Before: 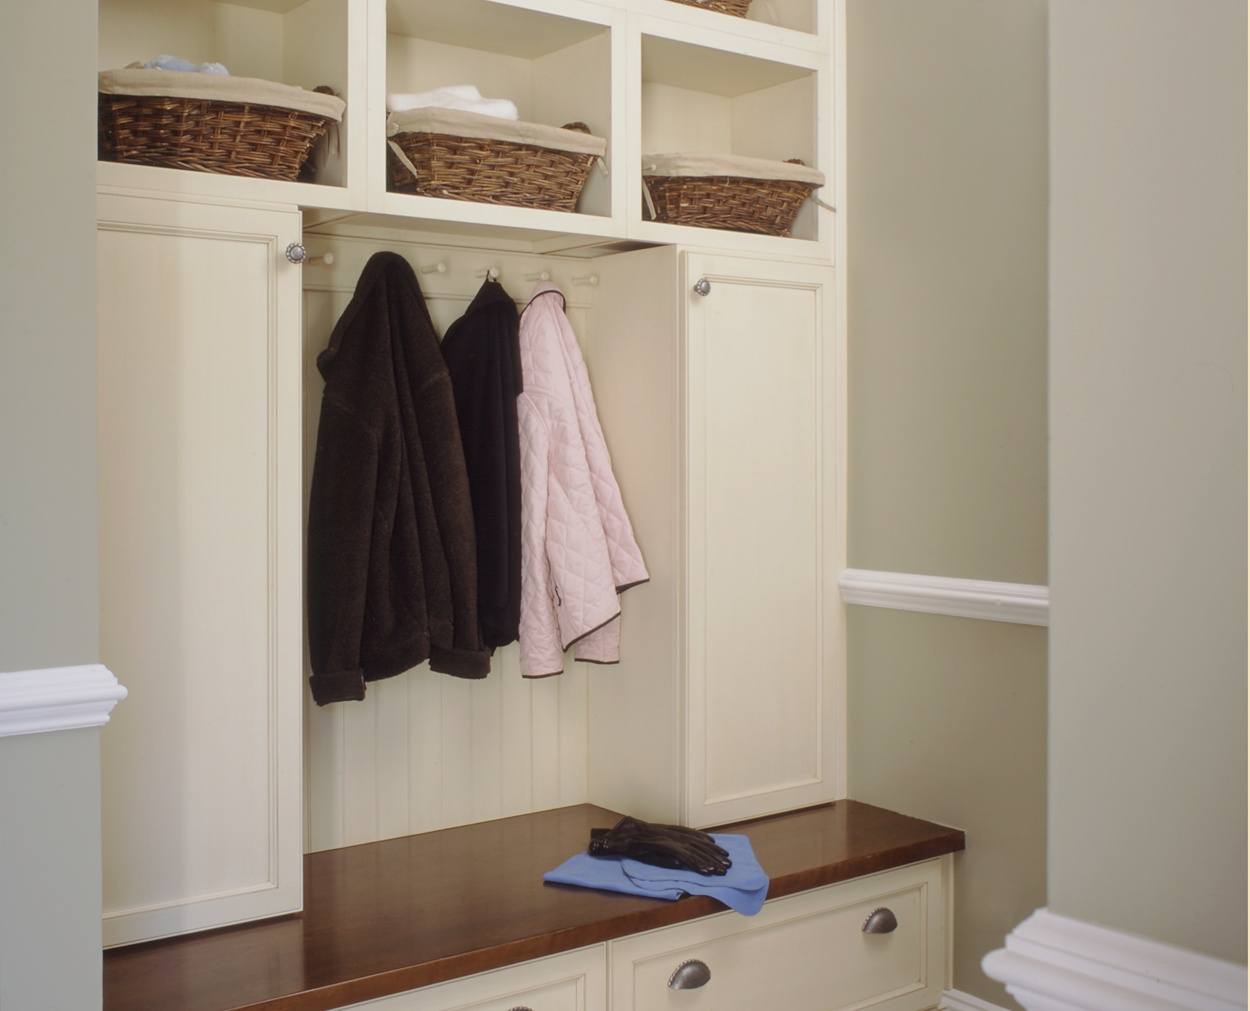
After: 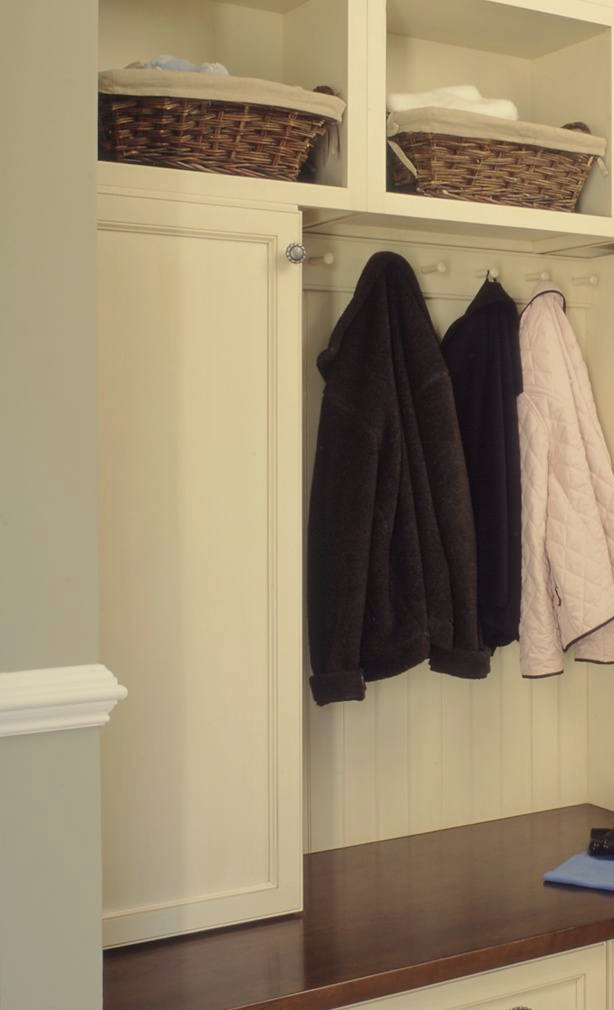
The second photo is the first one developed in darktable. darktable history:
crop and rotate: left 0%, top 0%, right 50.845%
color balance rgb: shadows lift › chroma 2%, shadows lift › hue 263°, highlights gain › chroma 8%, highlights gain › hue 84°, linear chroma grading › global chroma -15%, saturation formula JzAzBz (2021)
rotate and perspective: automatic cropping off
